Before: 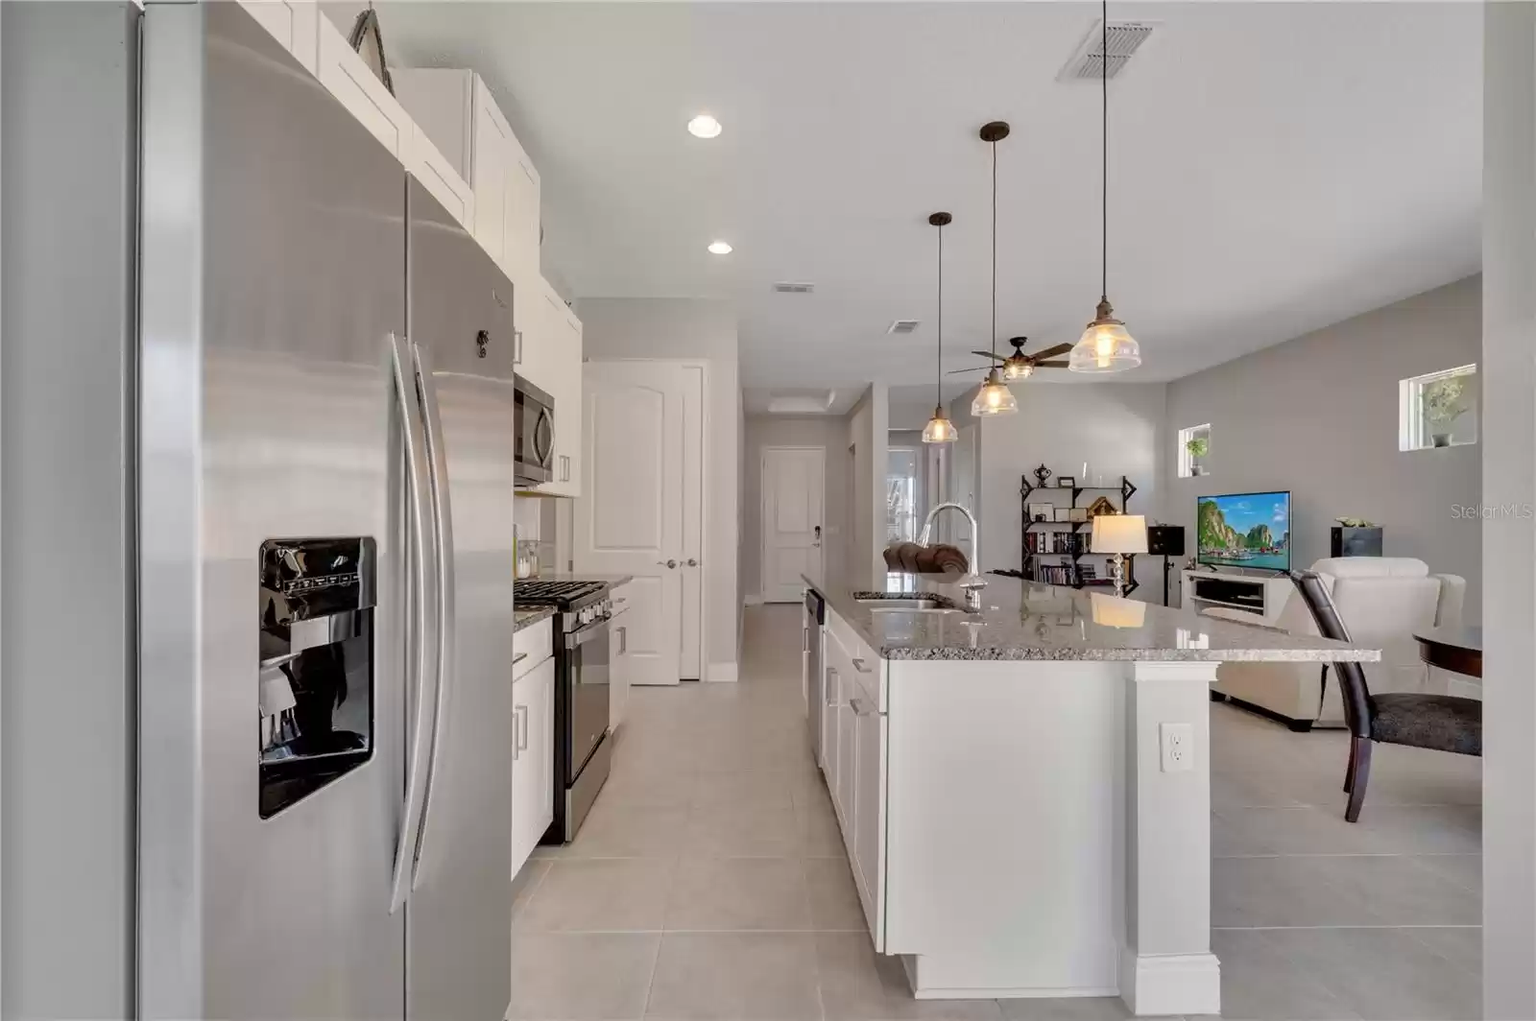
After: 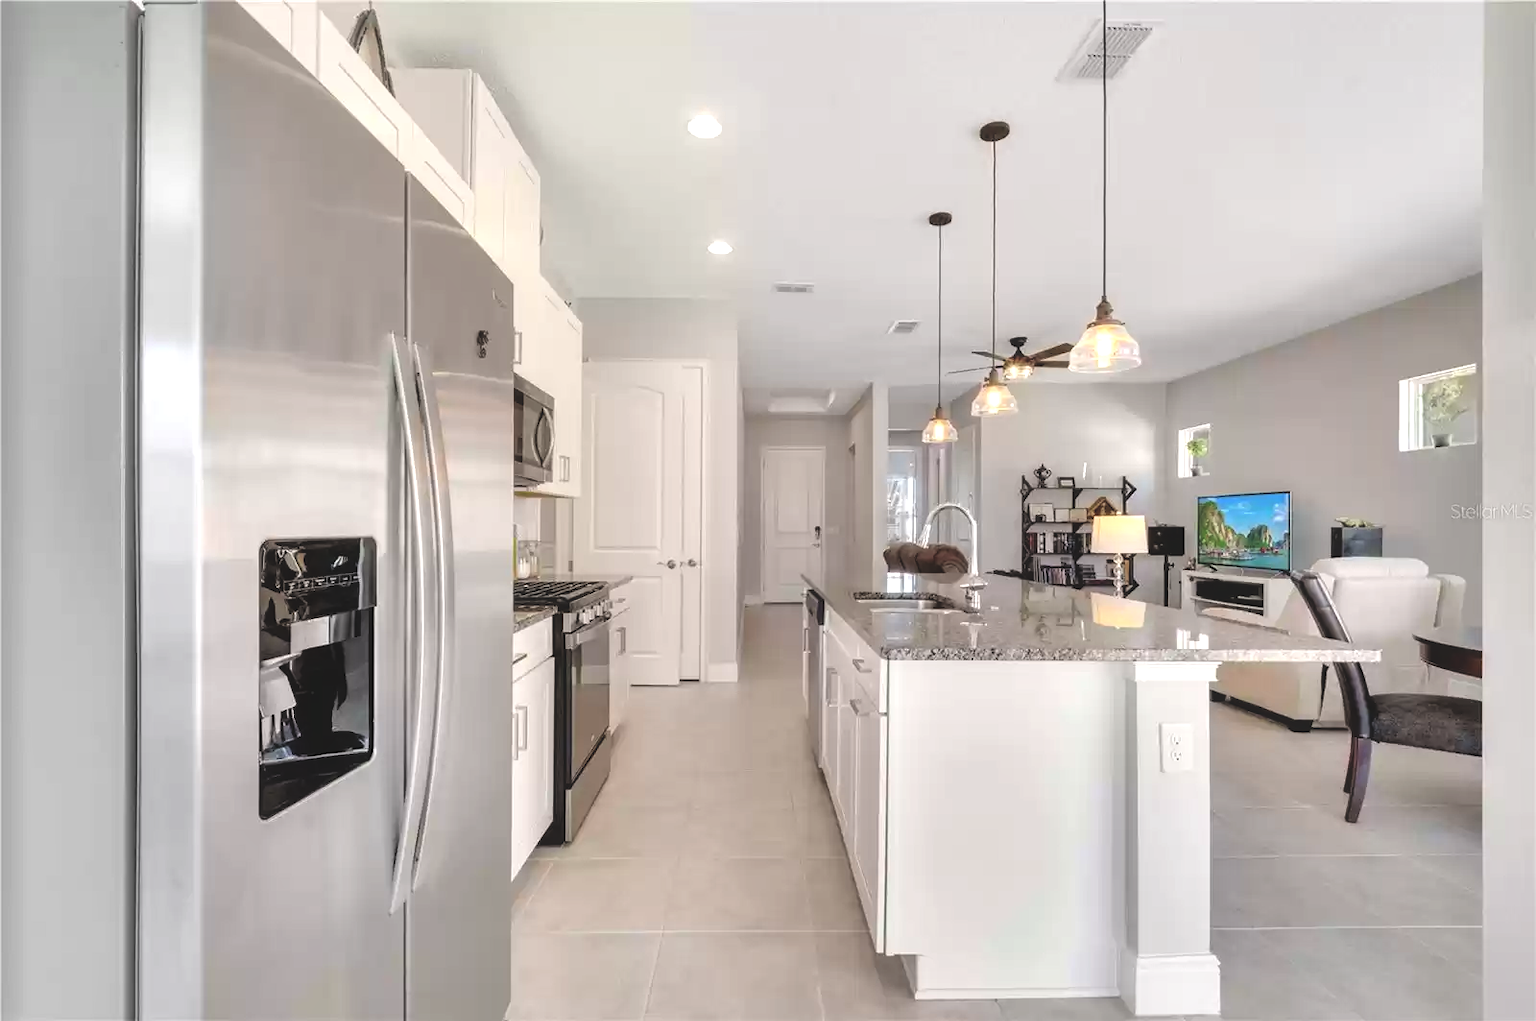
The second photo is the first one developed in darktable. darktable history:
tone equalizer: -8 EV -0.752 EV, -7 EV -0.679 EV, -6 EV -0.619 EV, -5 EV -0.422 EV, -3 EV 0.4 EV, -2 EV 0.6 EV, -1 EV 0.686 EV, +0 EV 0.776 EV
exposure: black level correction -0.015, exposure -0.137 EV, compensate highlight preservation false
